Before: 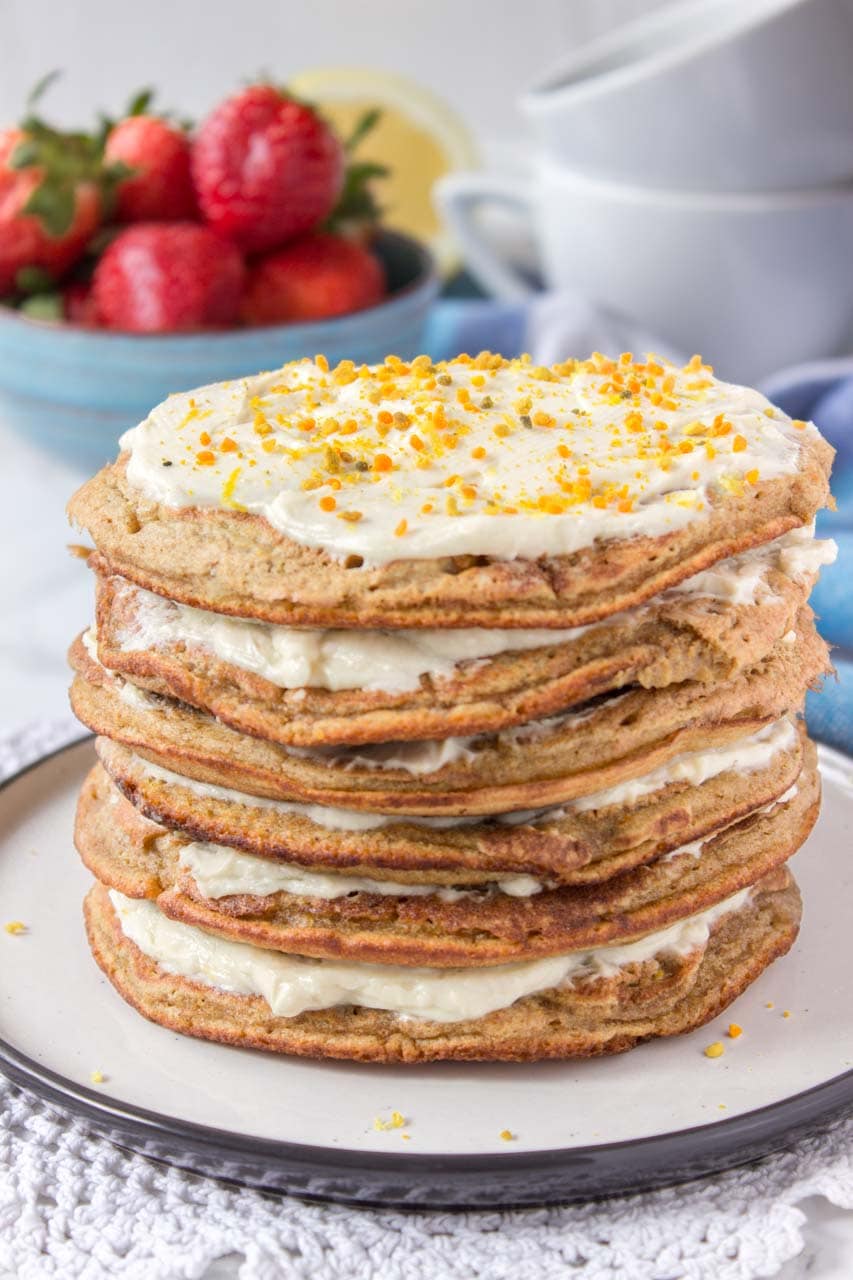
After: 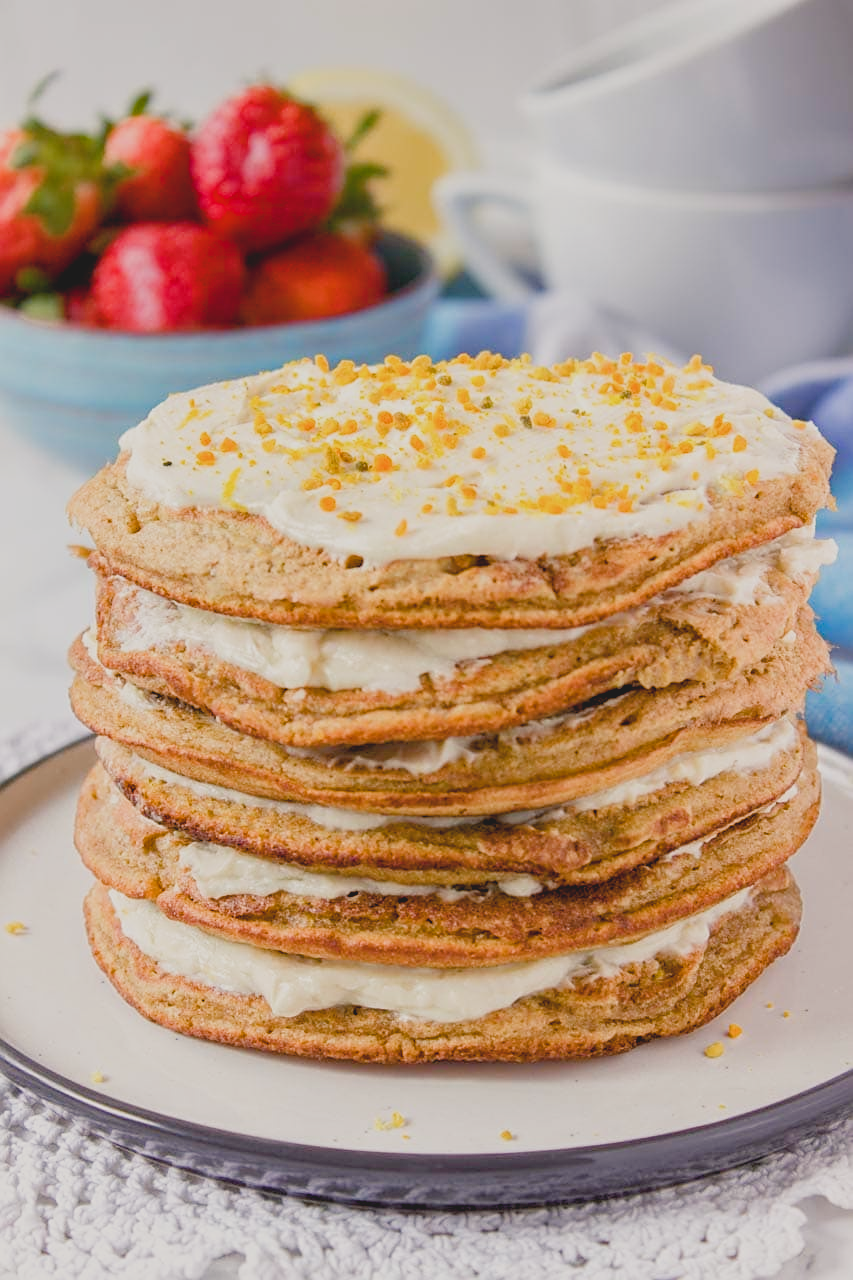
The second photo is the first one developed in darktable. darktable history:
color balance rgb: shadows lift › chroma 1%, shadows lift › hue 240.84°, highlights gain › chroma 2%, highlights gain › hue 73.2°, global offset › luminance -0.5%, perceptual saturation grading › global saturation 20%, perceptual saturation grading › highlights -25%, perceptual saturation grading › shadows 50%, global vibrance 15%
sigmoid: contrast 1.22, skew 0.65
contrast brightness saturation: contrast -0.15, brightness 0.05, saturation -0.12
sharpen: on, module defaults
